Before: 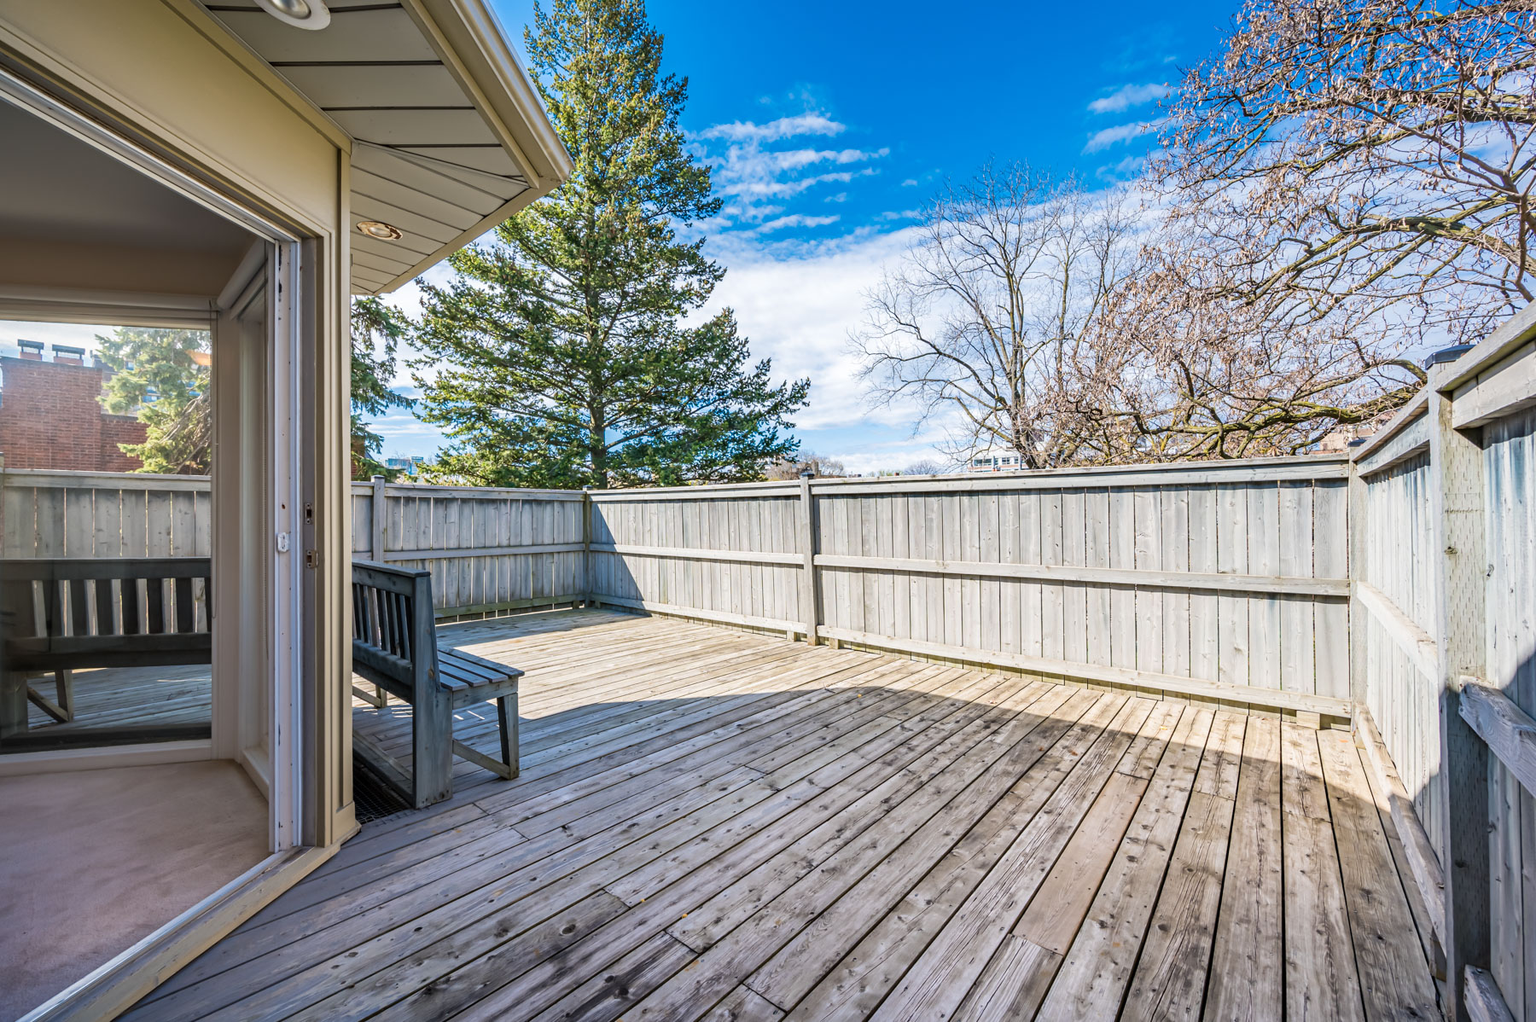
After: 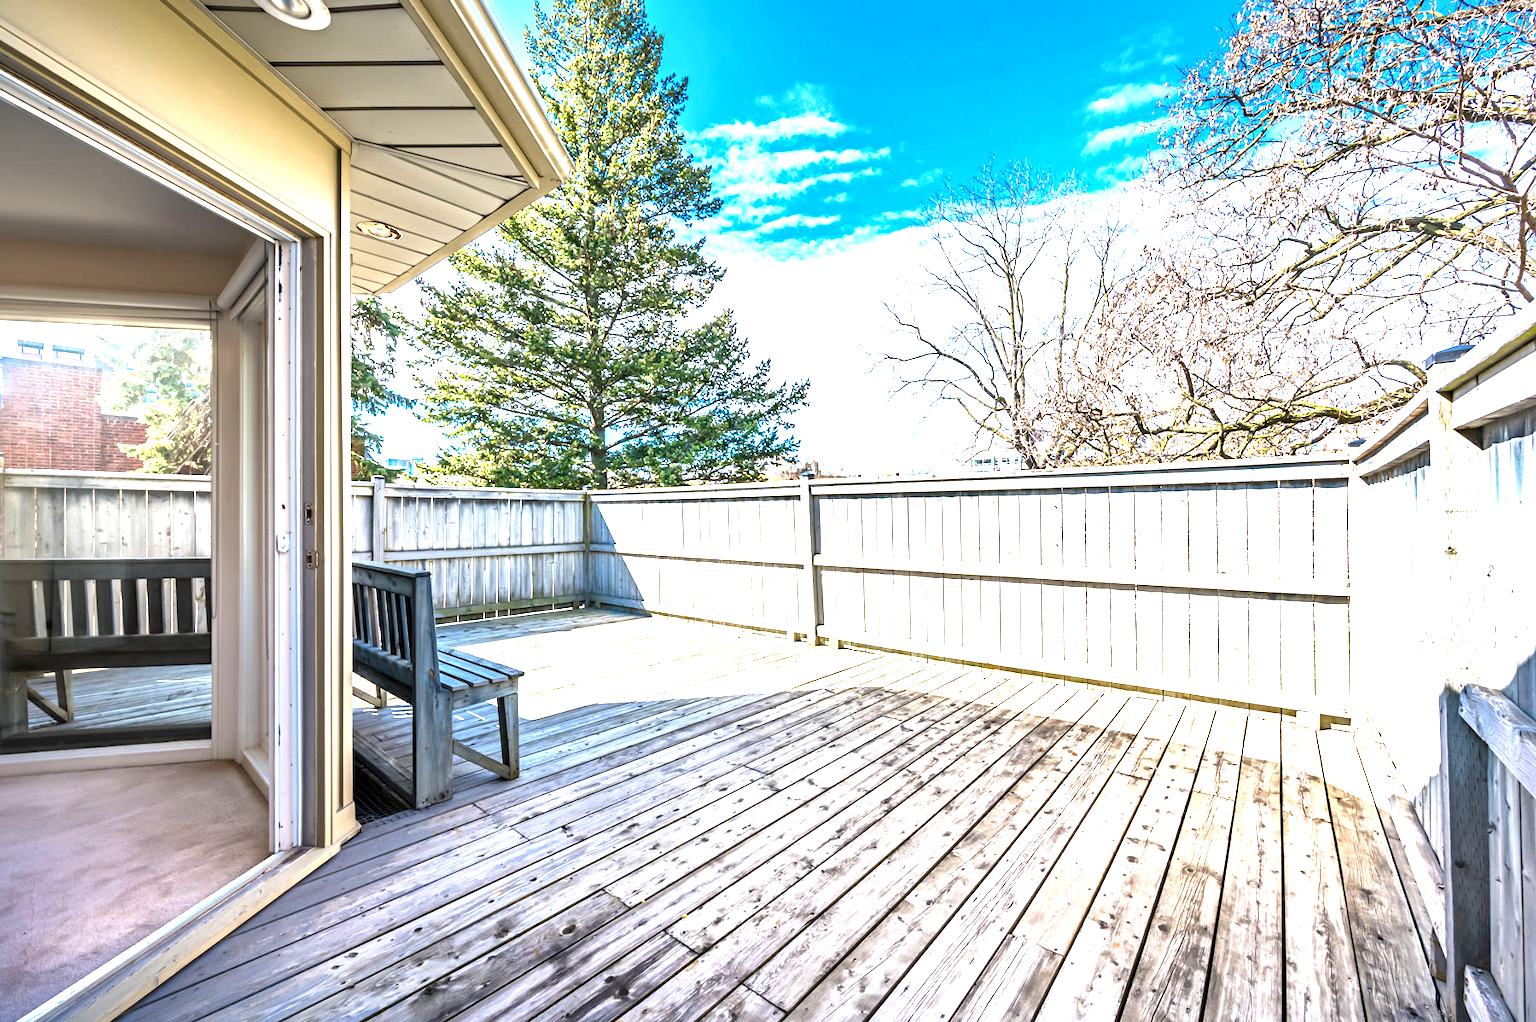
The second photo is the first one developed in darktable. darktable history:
exposure: black level correction 0, exposure 1.459 EV, compensate highlight preservation false
local contrast: mode bilateral grid, contrast 25, coarseness 59, detail 152%, midtone range 0.2
